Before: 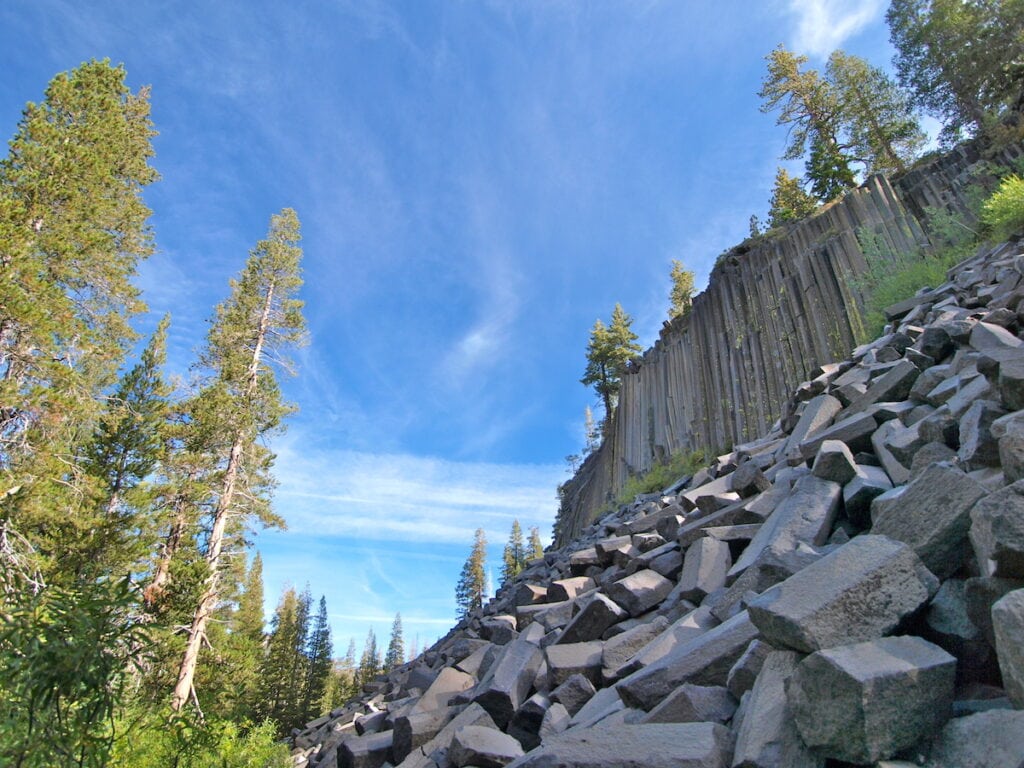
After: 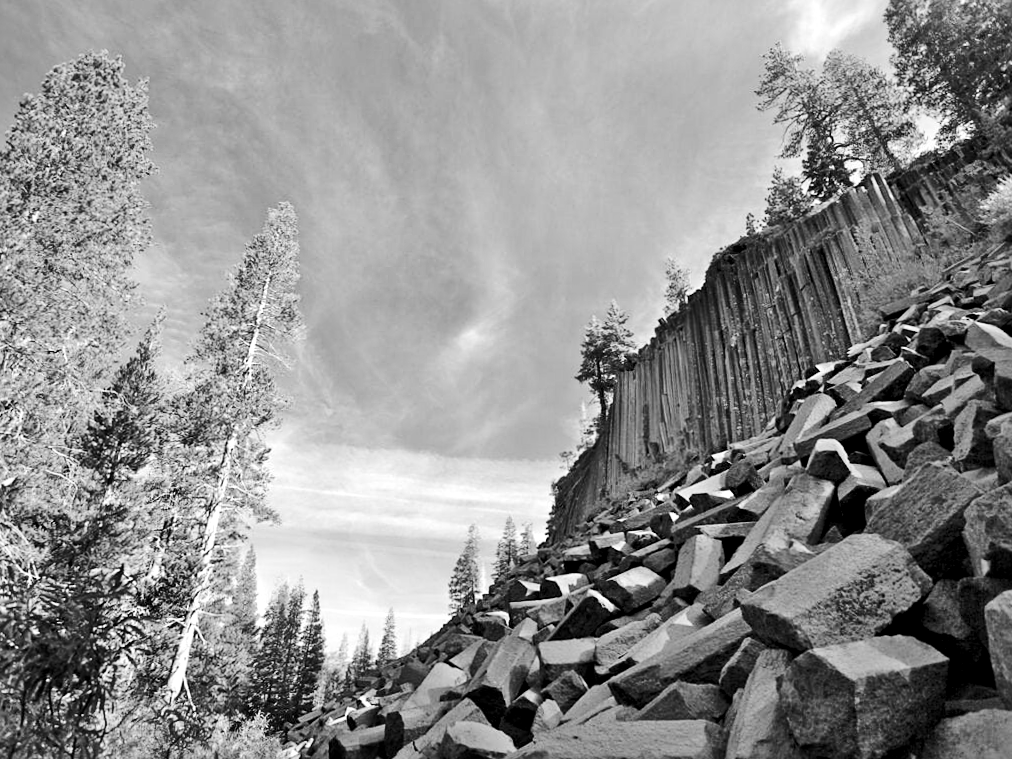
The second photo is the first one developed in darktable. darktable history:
sharpen: amount 0.2
color balance rgb: linear chroma grading › shadows 19.44%, linear chroma grading › highlights 3.42%, linear chroma grading › mid-tones 10.16%
crop and rotate: angle -0.5°
monochrome: on, module defaults
local contrast: mode bilateral grid, contrast 25, coarseness 60, detail 151%, midtone range 0.2
tone curve: curves: ch0 [(0, 0) (0.003, 0.008) (0.011, 0.011) (0.025, 0.018) (0.044, 0.028) (0.069, 0.039) (0.1, 0.056) (0.136, 0.081) (0.177, 0.118) (0.224, 0.164) (0.277, 0.223) (0.335, 0.3) (0.399, 0.399) (0.468, 0.51) (0.543, 0.618) (0.623, 0.71) (0.709, 0.79) (0.801, 0.865) (0.898, 0.93) (1, 1)], preserve colors none
